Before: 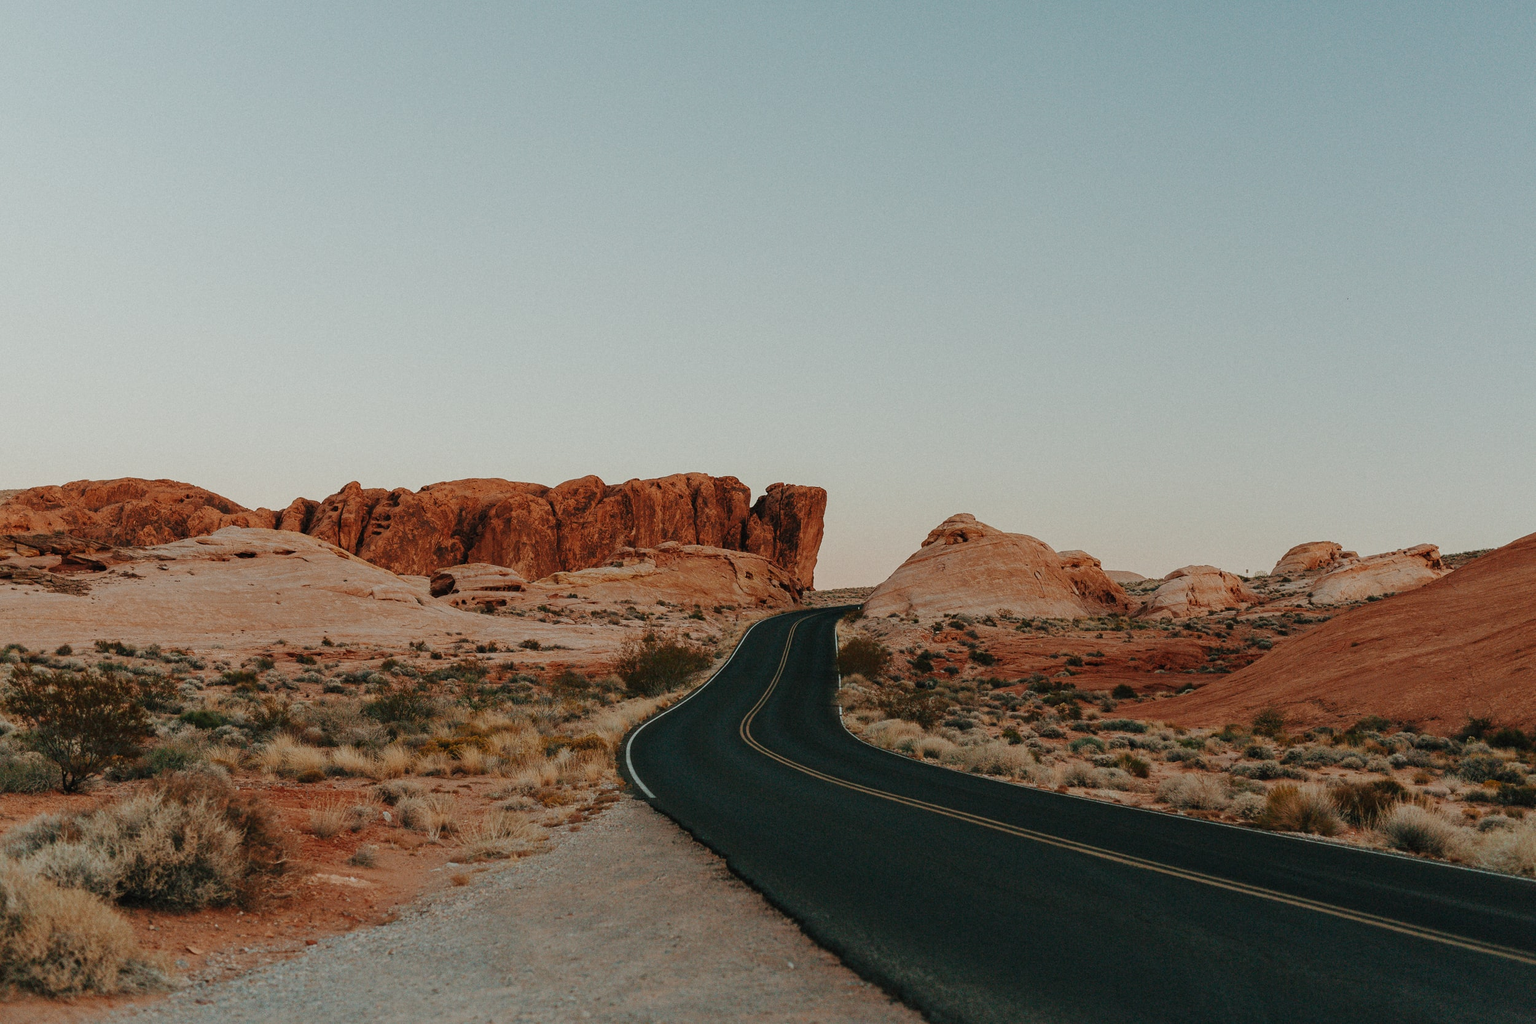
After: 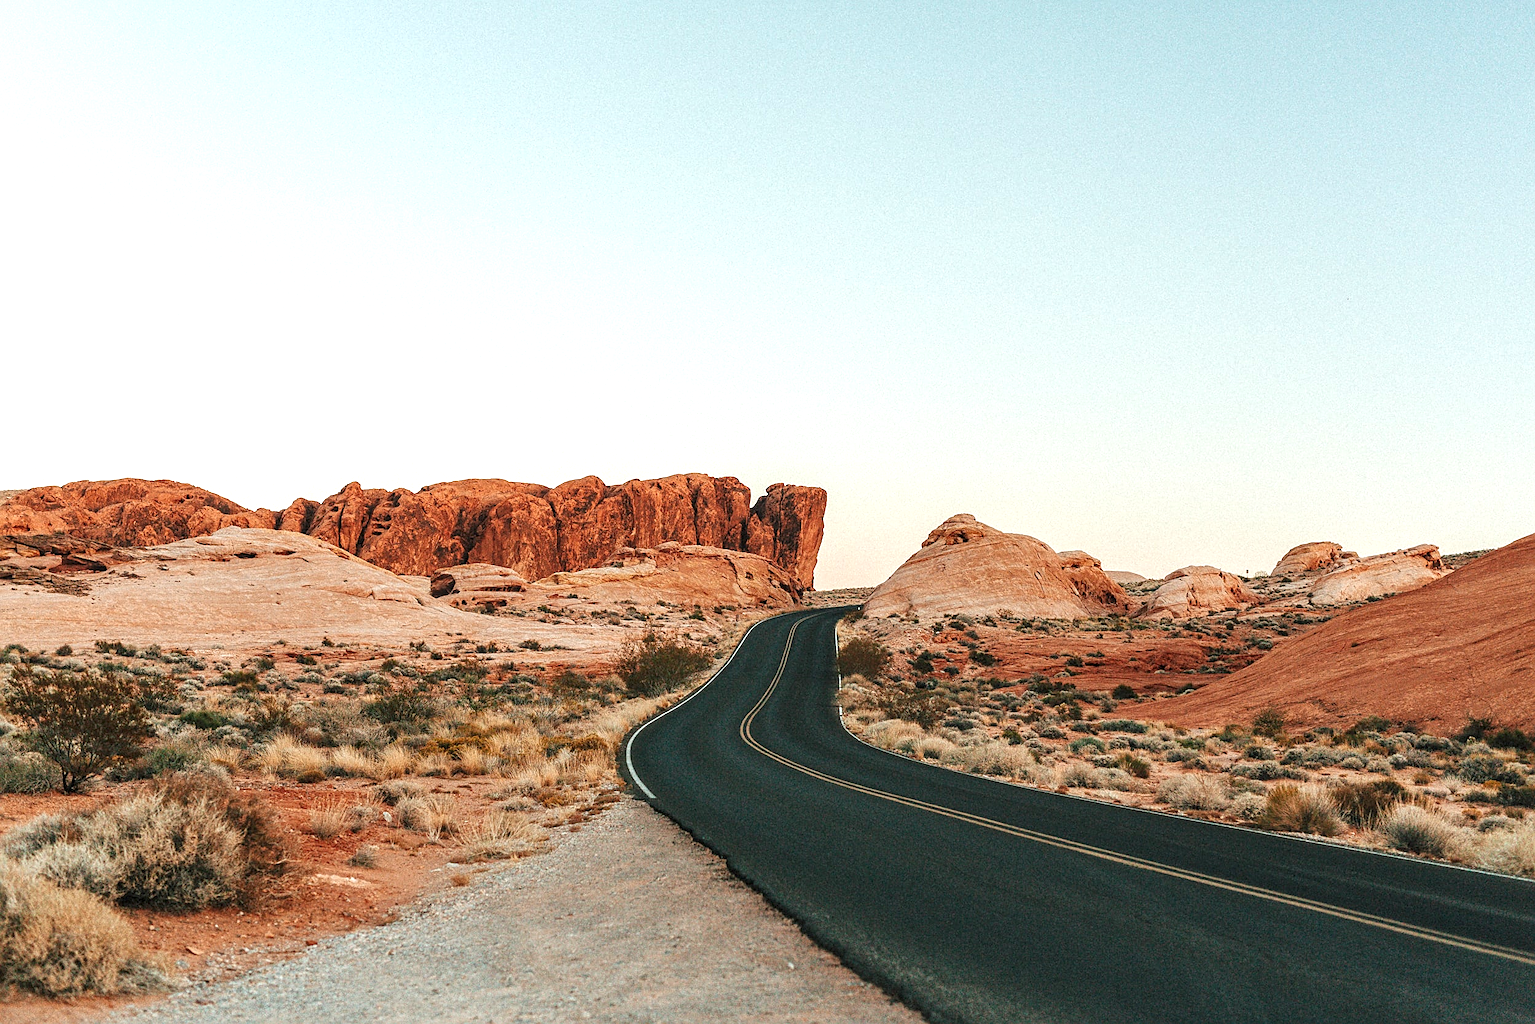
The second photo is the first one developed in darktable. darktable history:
exposure: exposure 1.16 EV, compensate exposure bias true, compensate highlight preservation false
sharpen: on, module defaults
local contrast: on, module defaults
